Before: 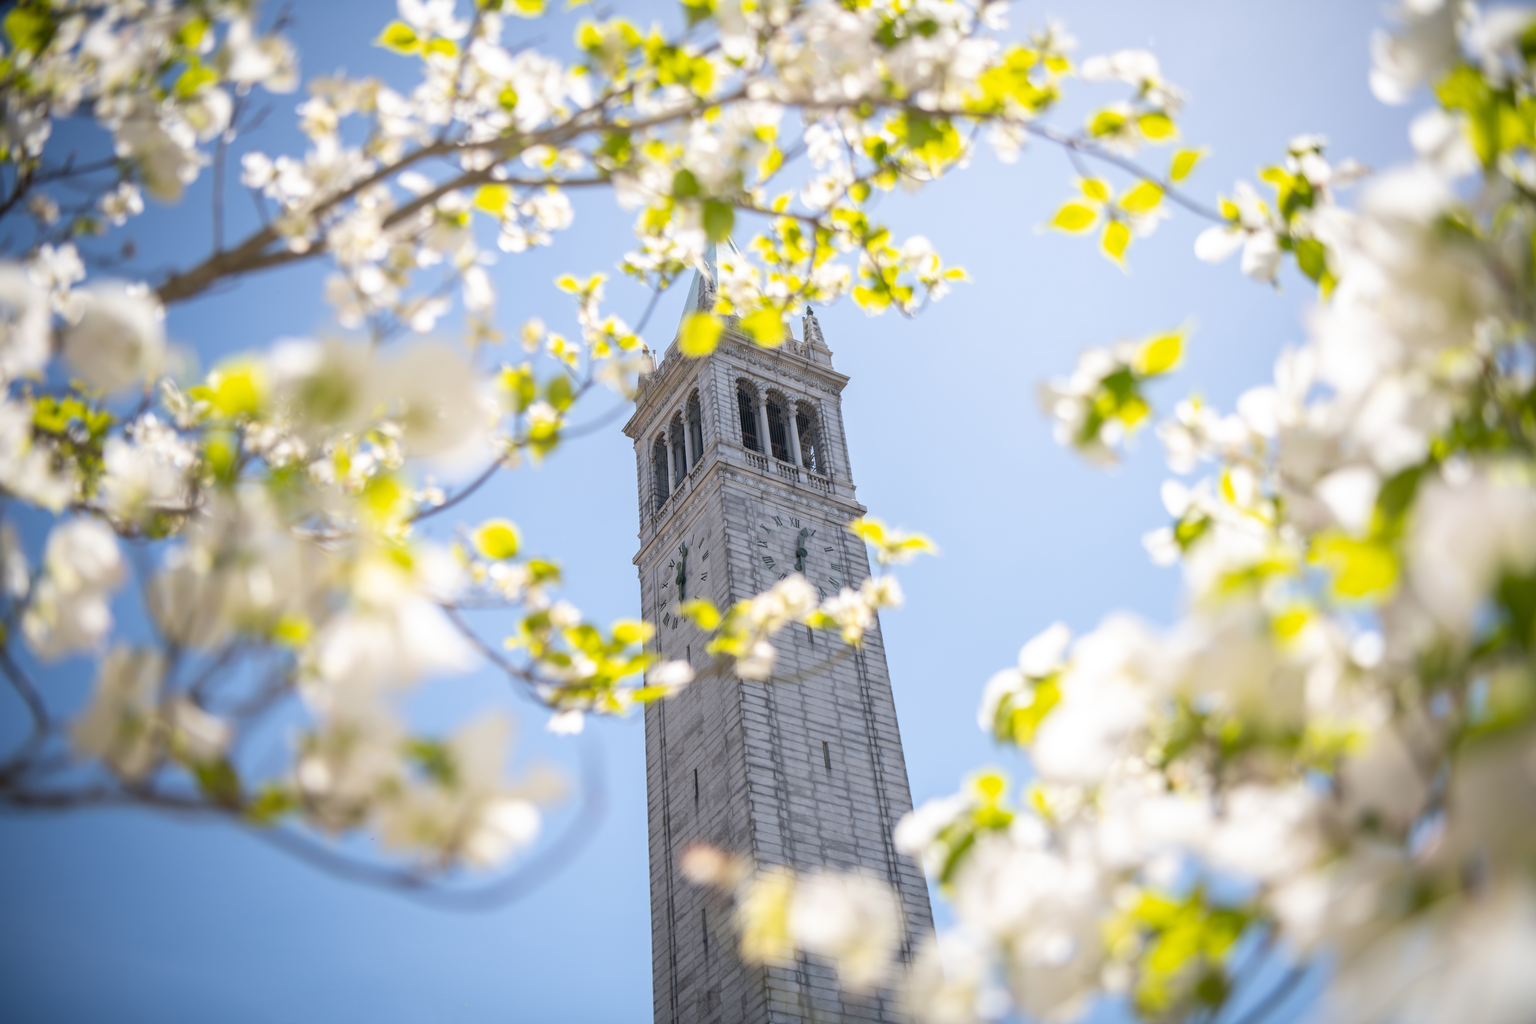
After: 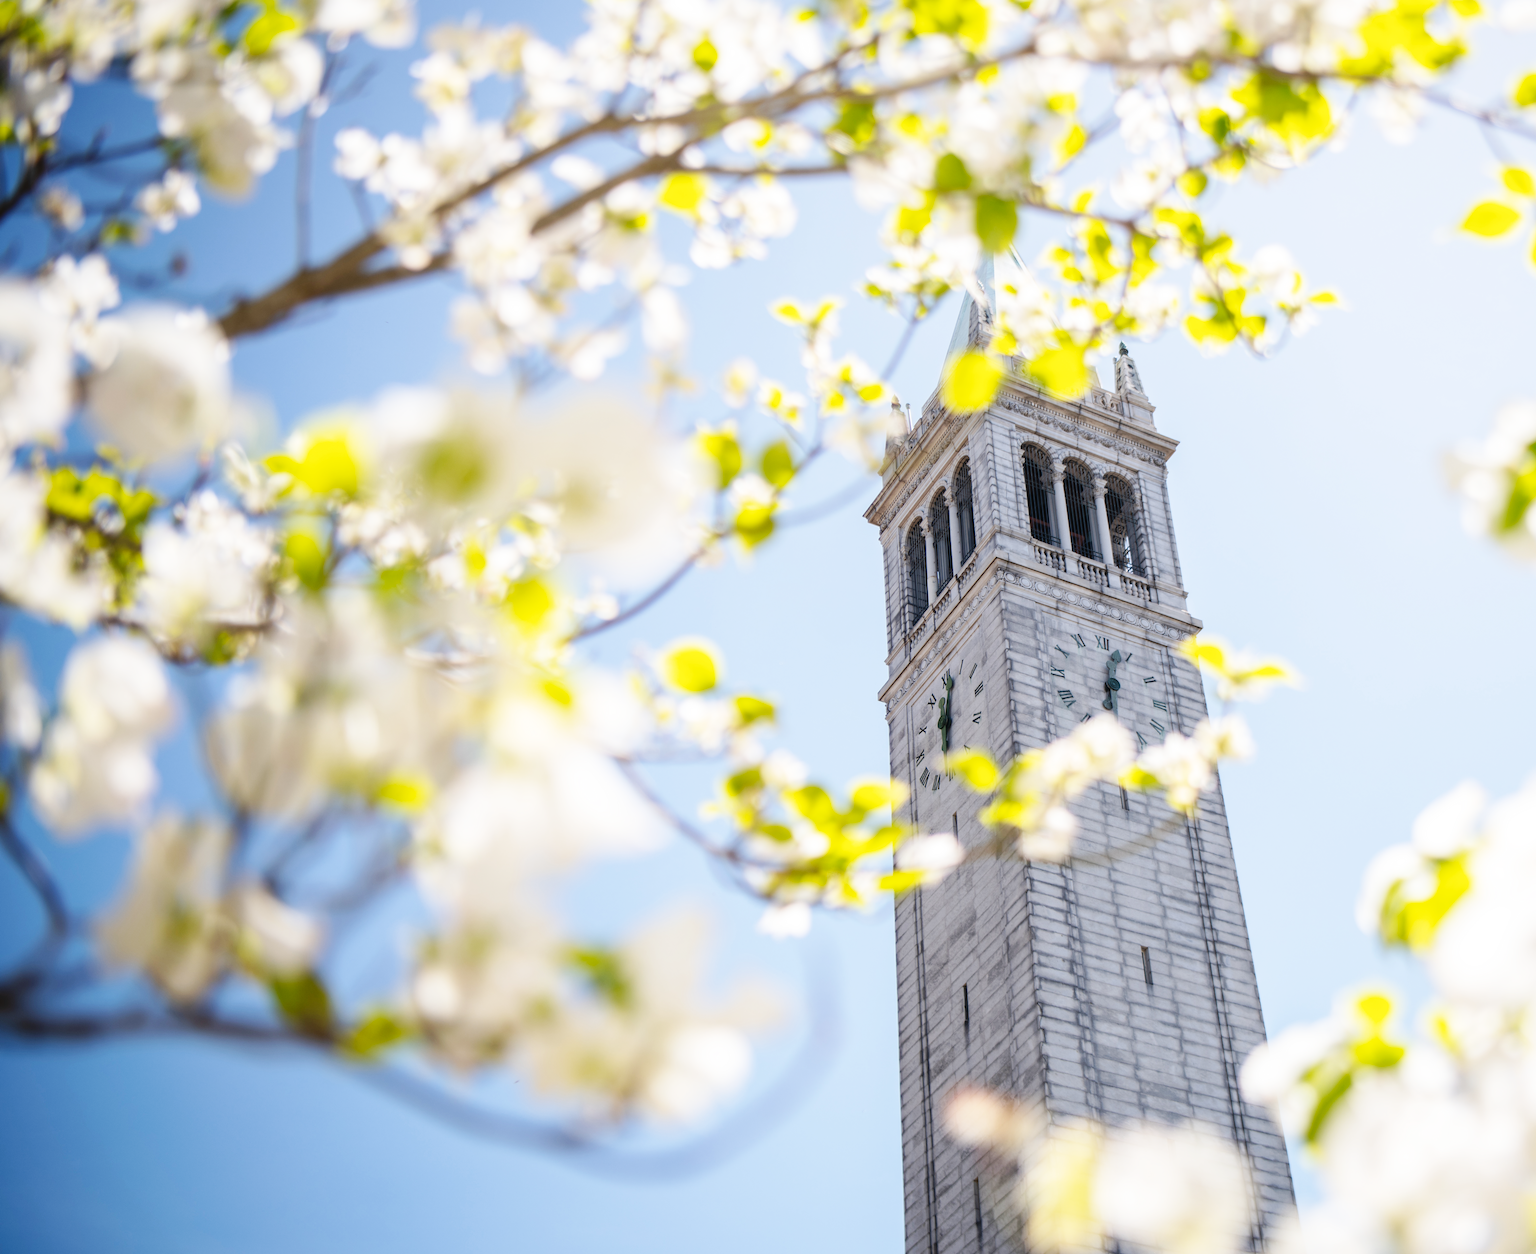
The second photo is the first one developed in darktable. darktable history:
crop: top 5.803%, right 27.864%, bottom 5.804%
base curve: curves: ch0 [(0, 0) (0.036, 0.025) (0.121, 0.166) (0.206, 0.329) (0.605, 0.79) (1, 1)], preserve colors none
